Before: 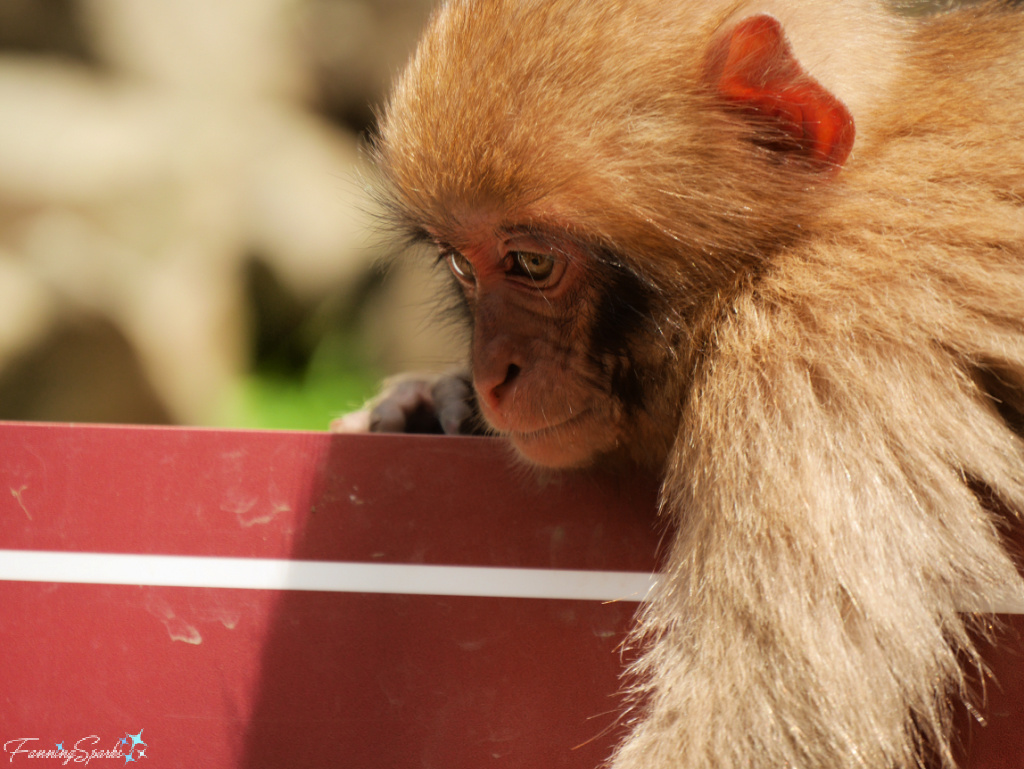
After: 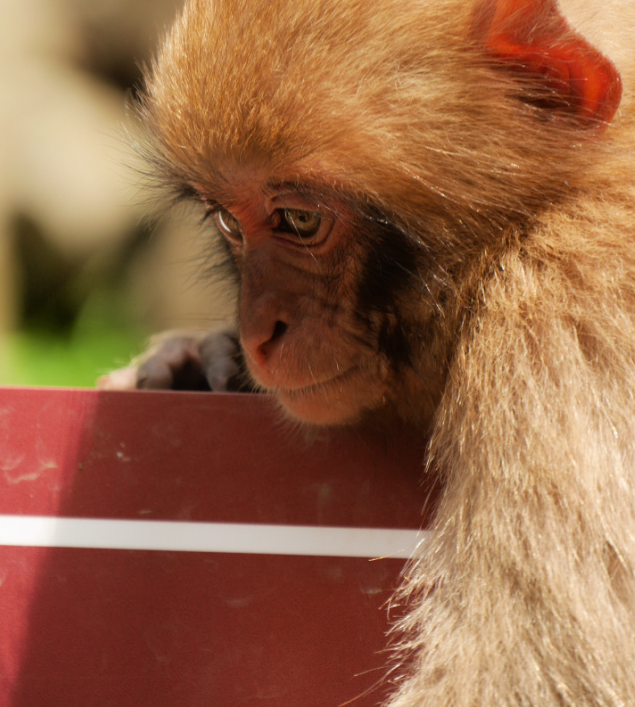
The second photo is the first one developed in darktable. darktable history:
crop and rotate: left 22.835%, top 5.626%, right 15.059%, bottom 2.31%
